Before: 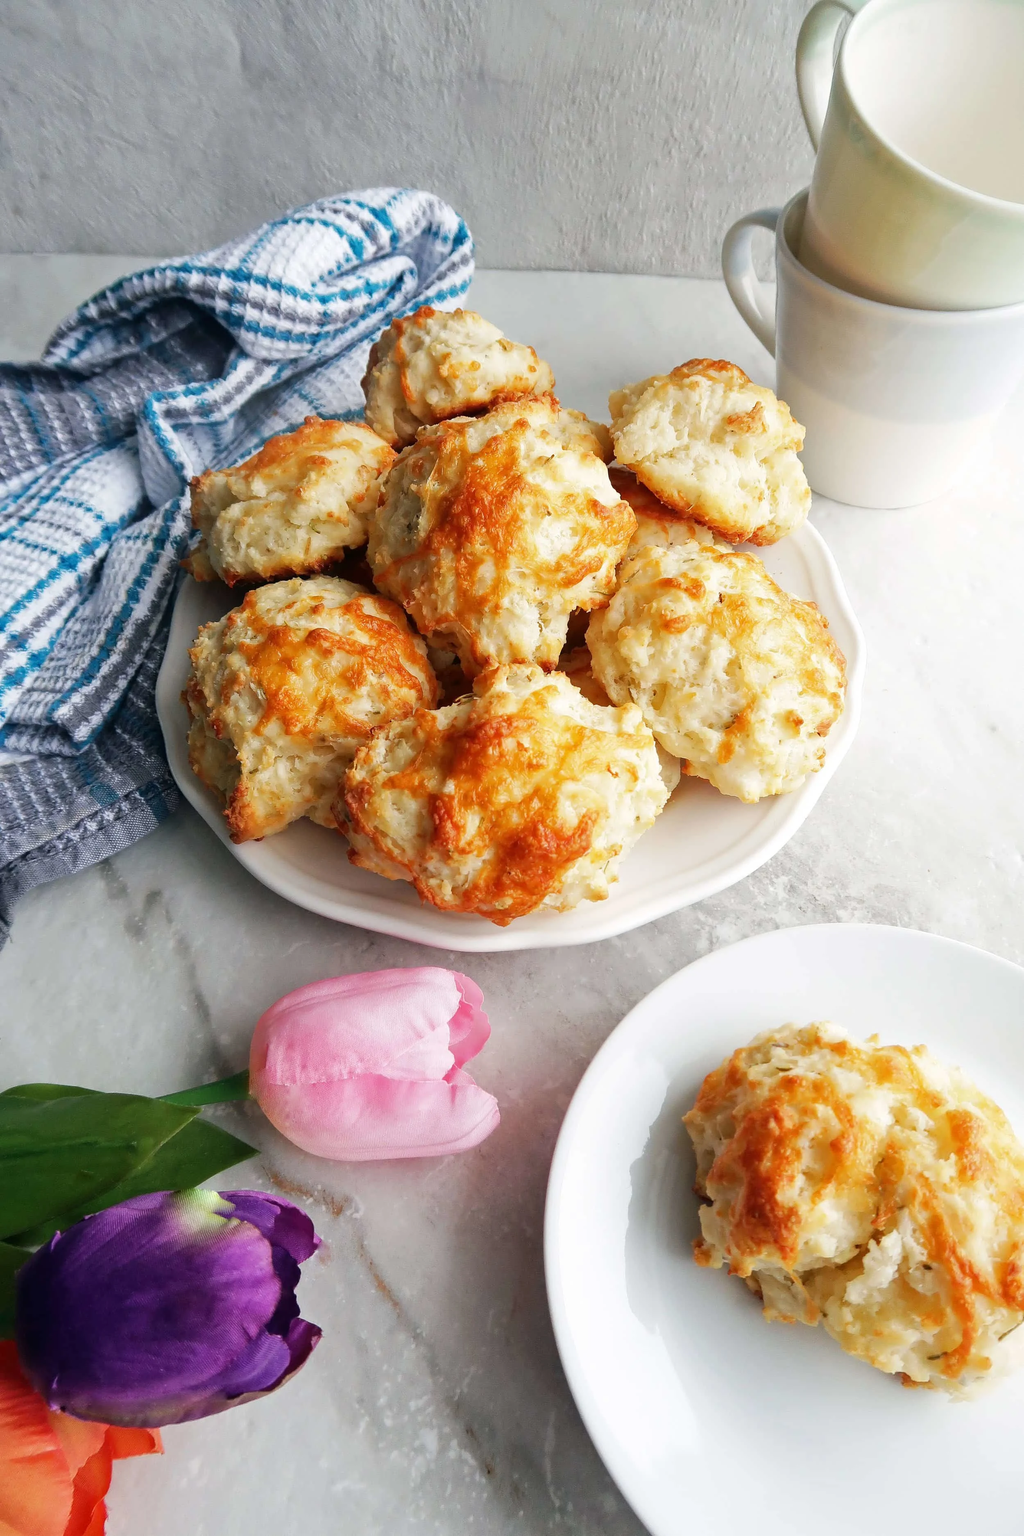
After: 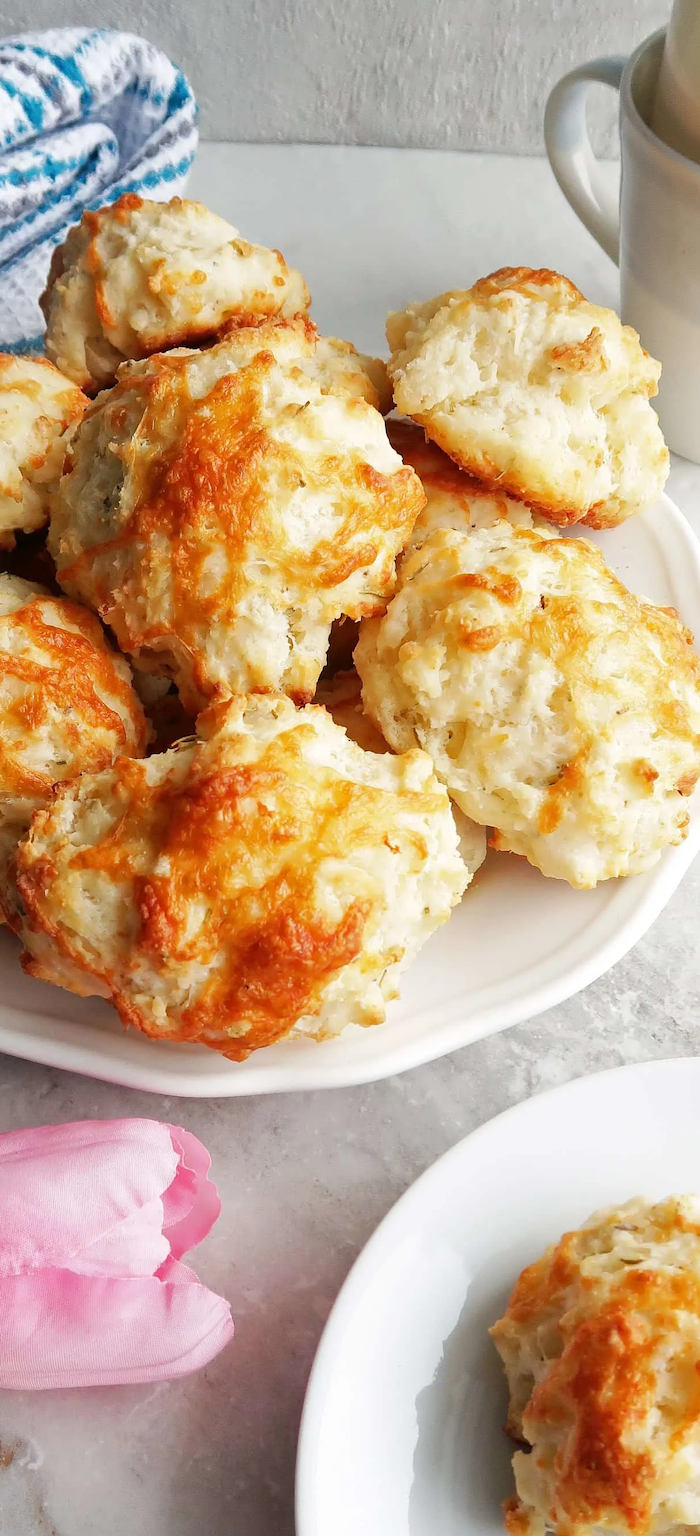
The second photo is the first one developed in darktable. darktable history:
crop: left 32.542%, top 10.944%, right 18.52%, bottom 17.579%
